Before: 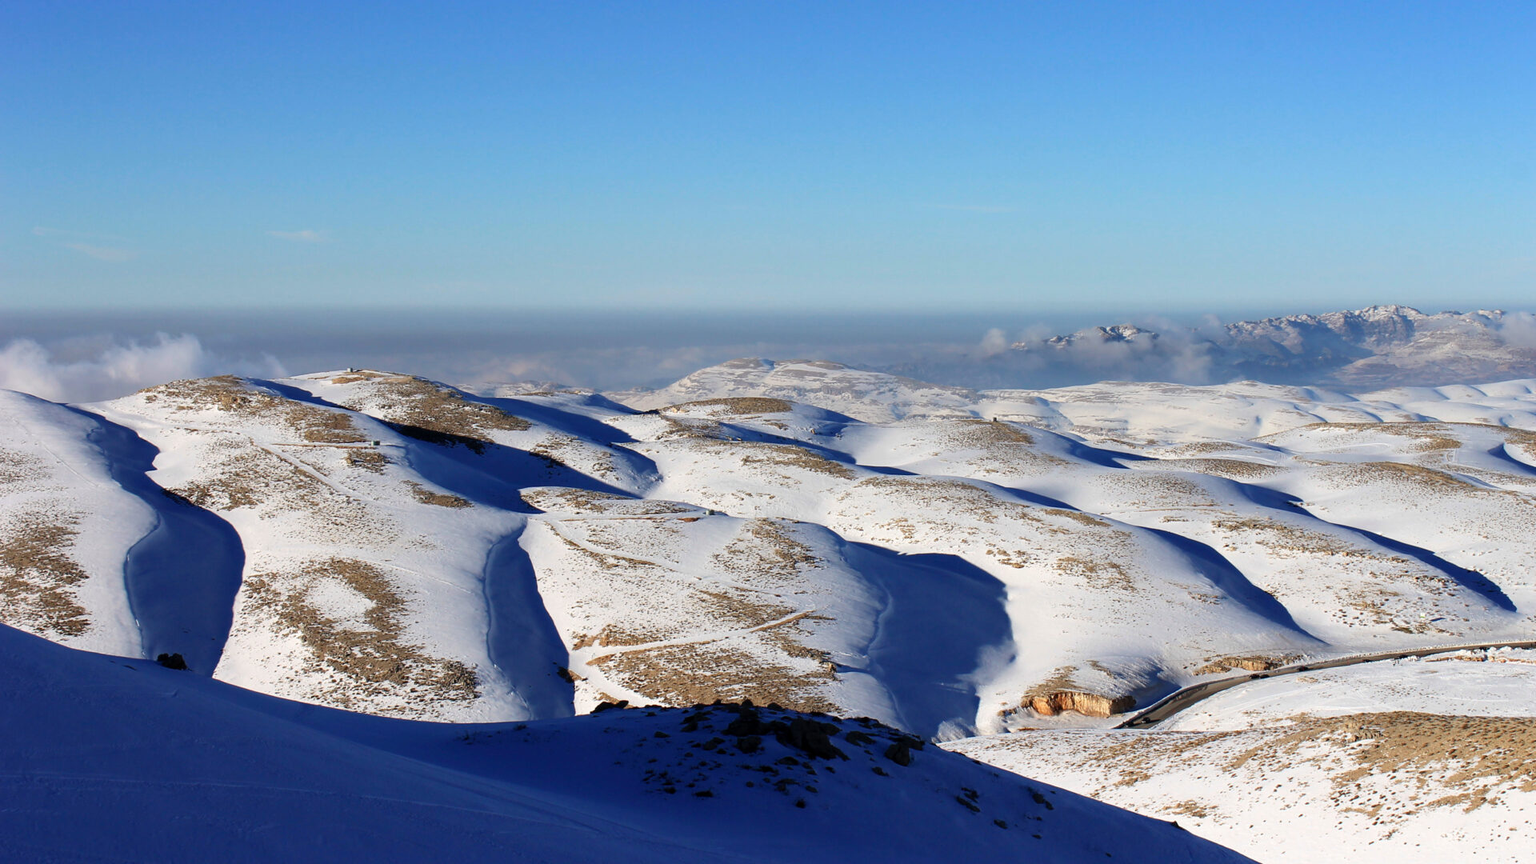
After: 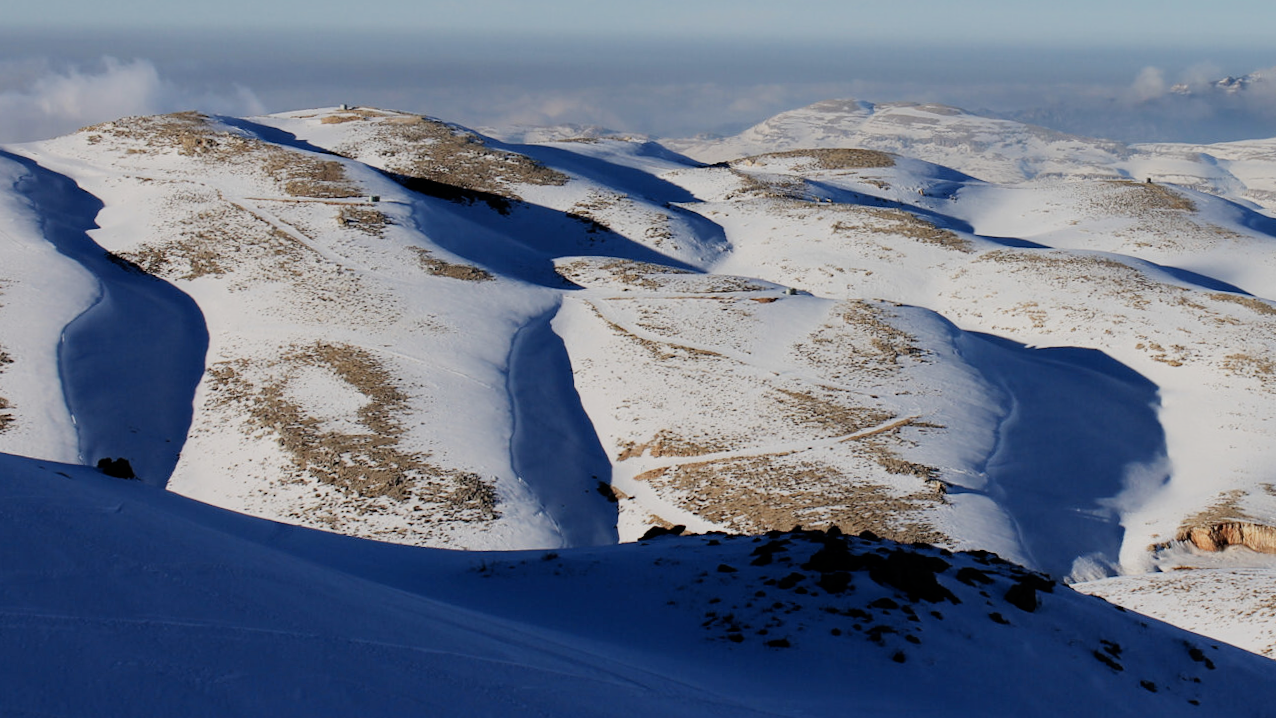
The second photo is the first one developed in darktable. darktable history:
color correction: saturation 0.98
filmic rgb: black relative exposure -7.65 EV, white relative exposure 4.56 EV, hardness 3.61
crop and rotate: angle -0.82°, left 3.85%, top 31.828%, right 27.992%
